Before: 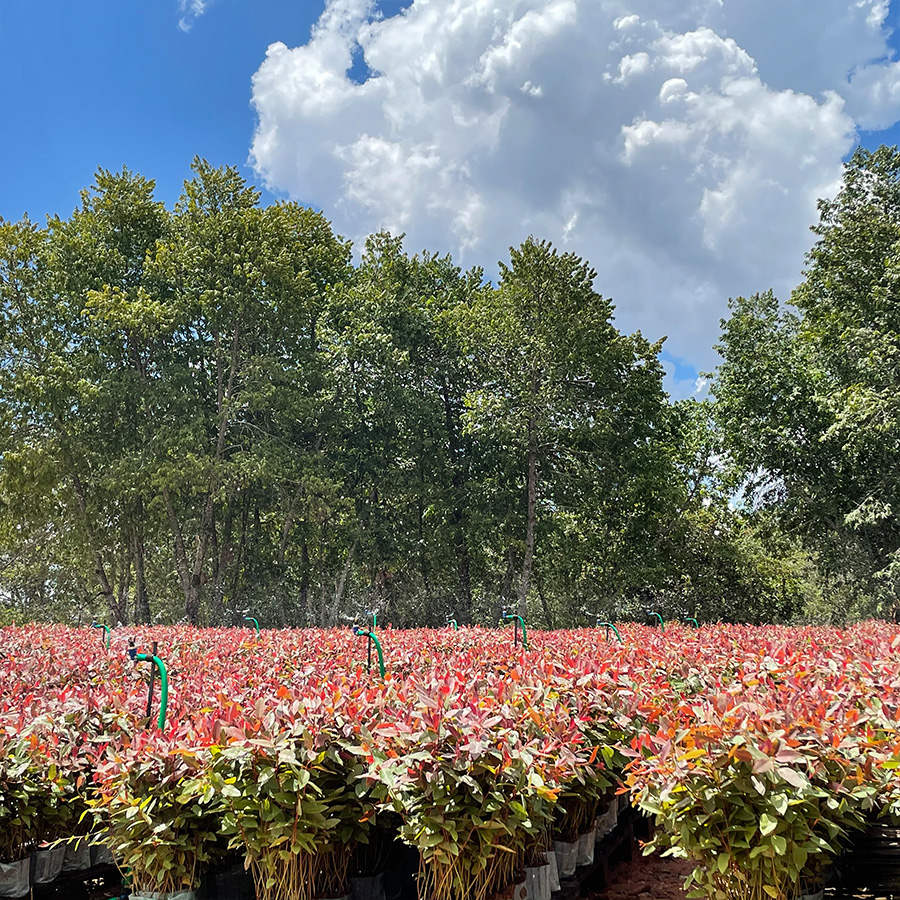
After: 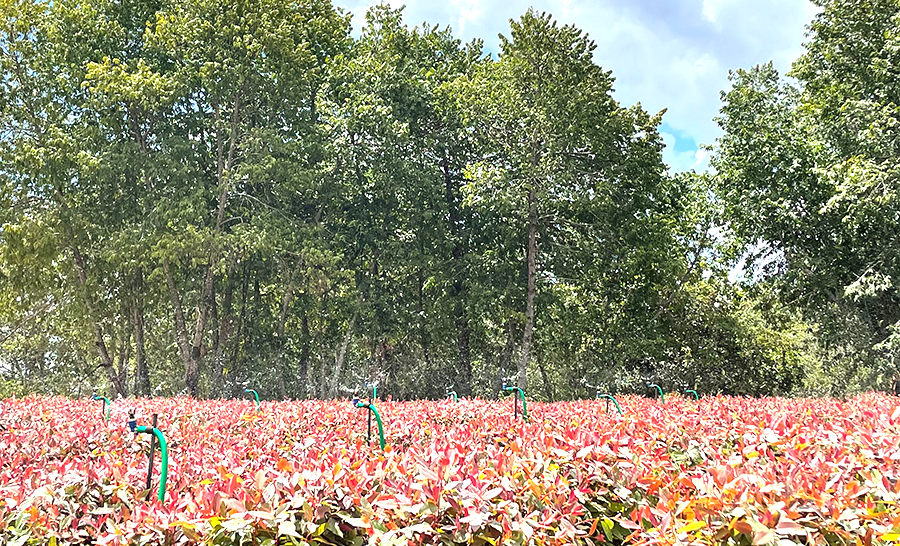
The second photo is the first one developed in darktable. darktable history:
exposure: black level correction 0, exposure 1 EV, compensate exposure bias true, compensate highlight preservation false
crop and rotate: top 25.357%, bottom 13.942%
